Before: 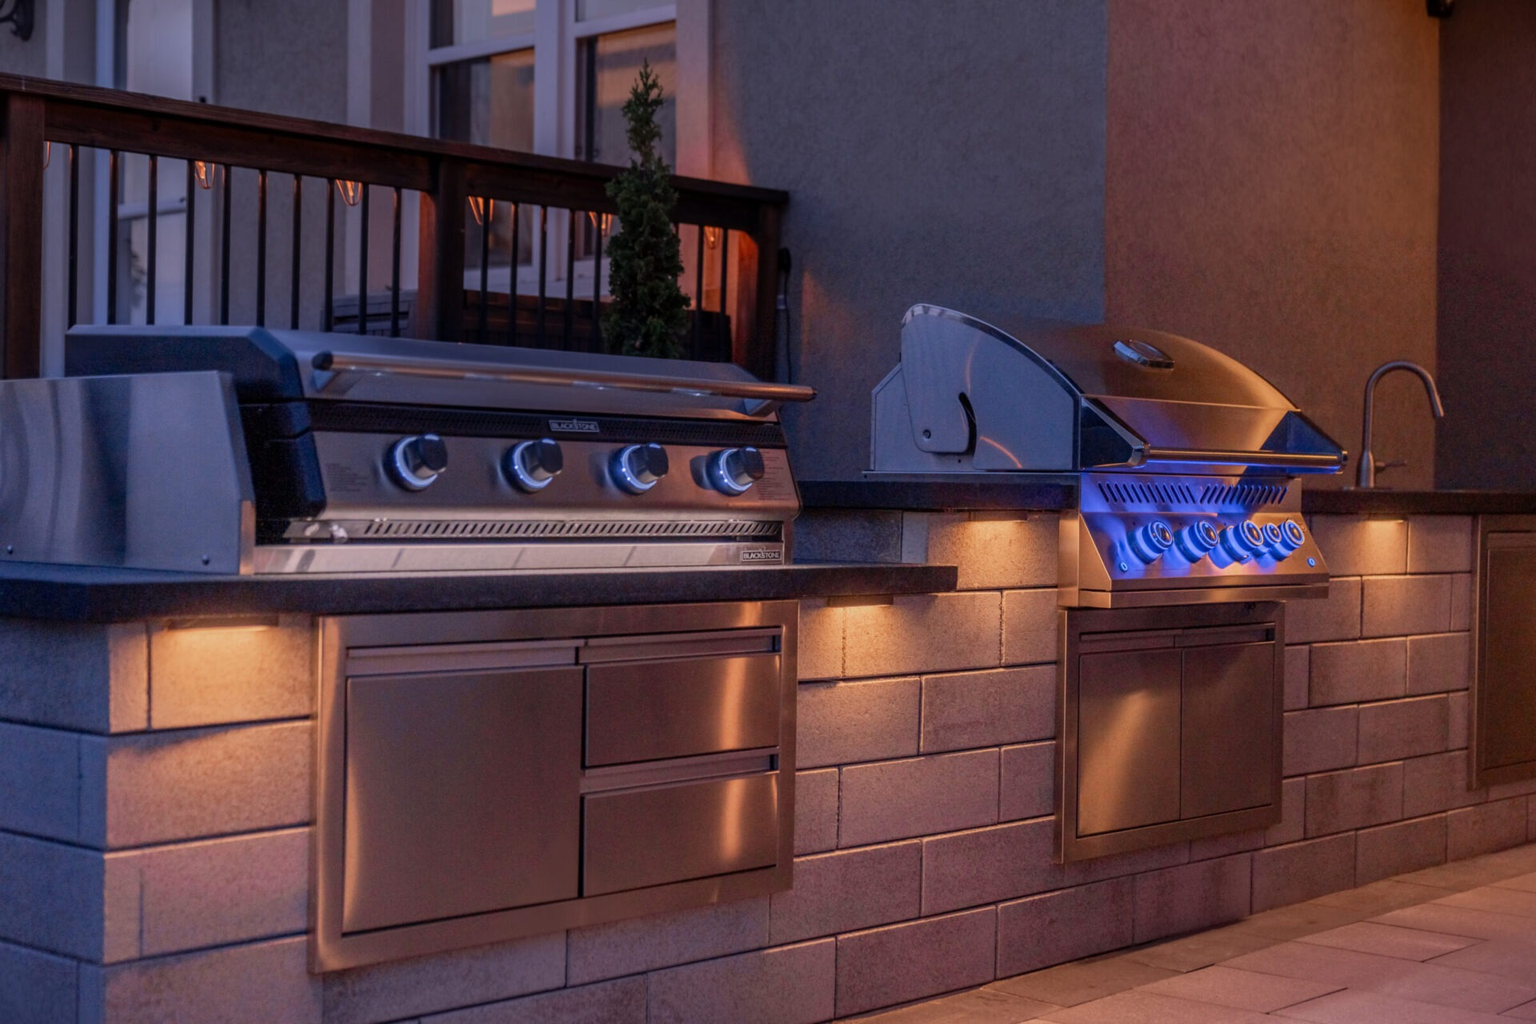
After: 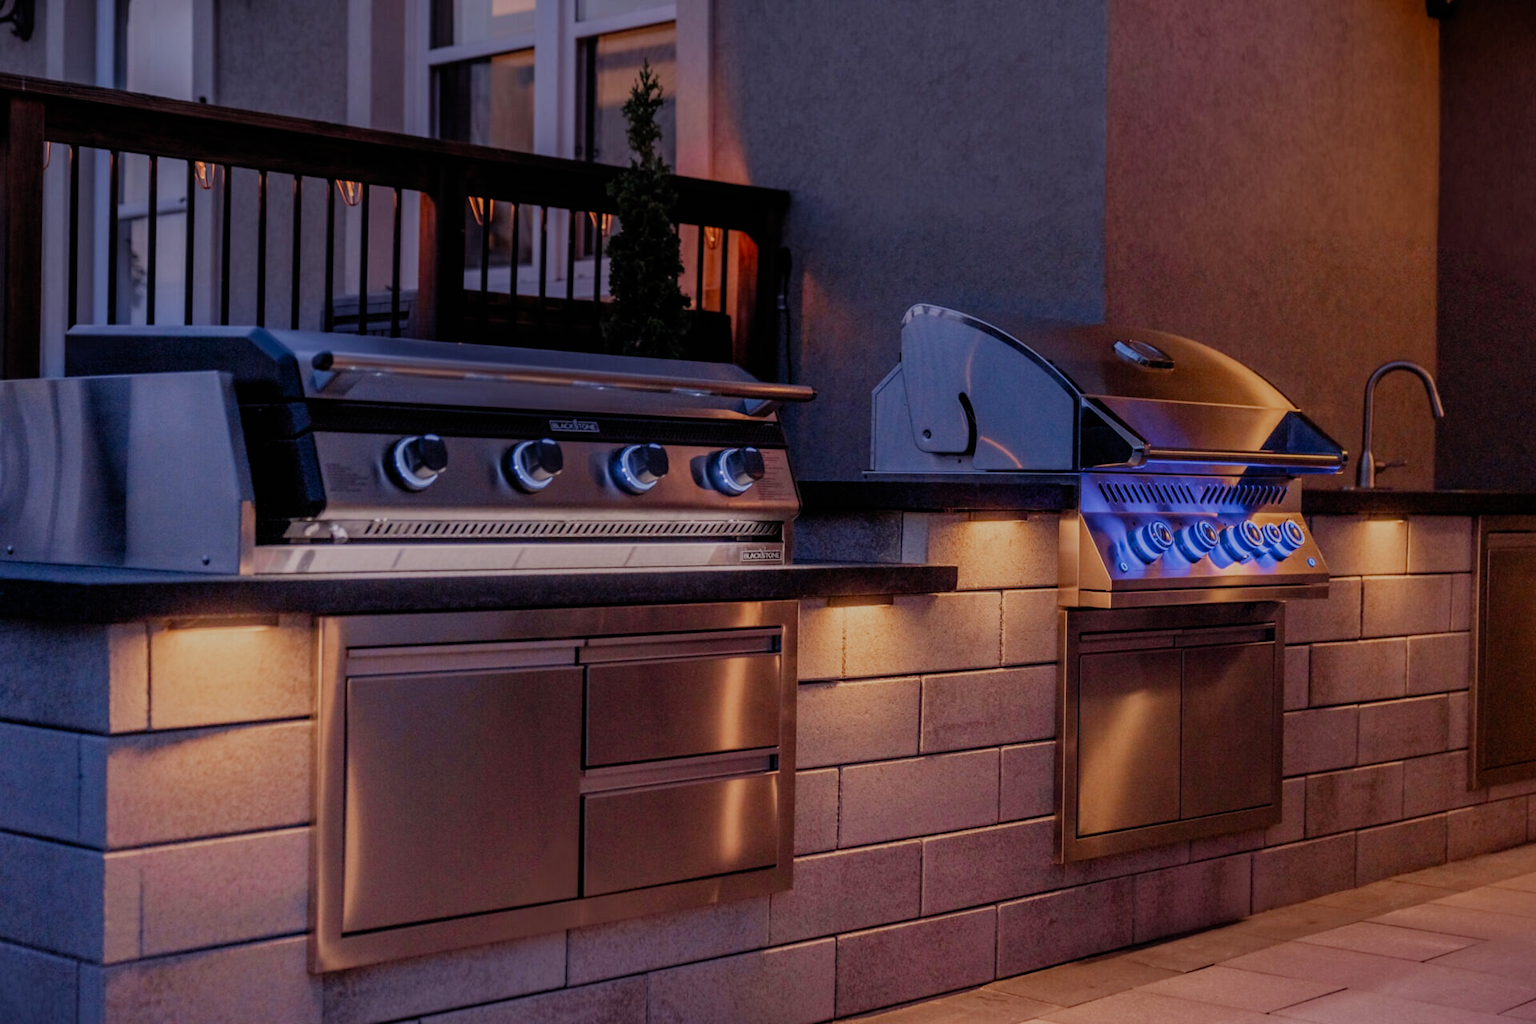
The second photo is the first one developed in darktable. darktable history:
filmic rgb: black relative exposure -7.65 EV, white relative exposure 4.56 EV, hardness 3.61, add noise in highlights 0.001, preserve chrominance no, color science v3 (2019), use custom middle-gray values true, iterations of high-quality reconstruction 0, contrast in highlights soft
